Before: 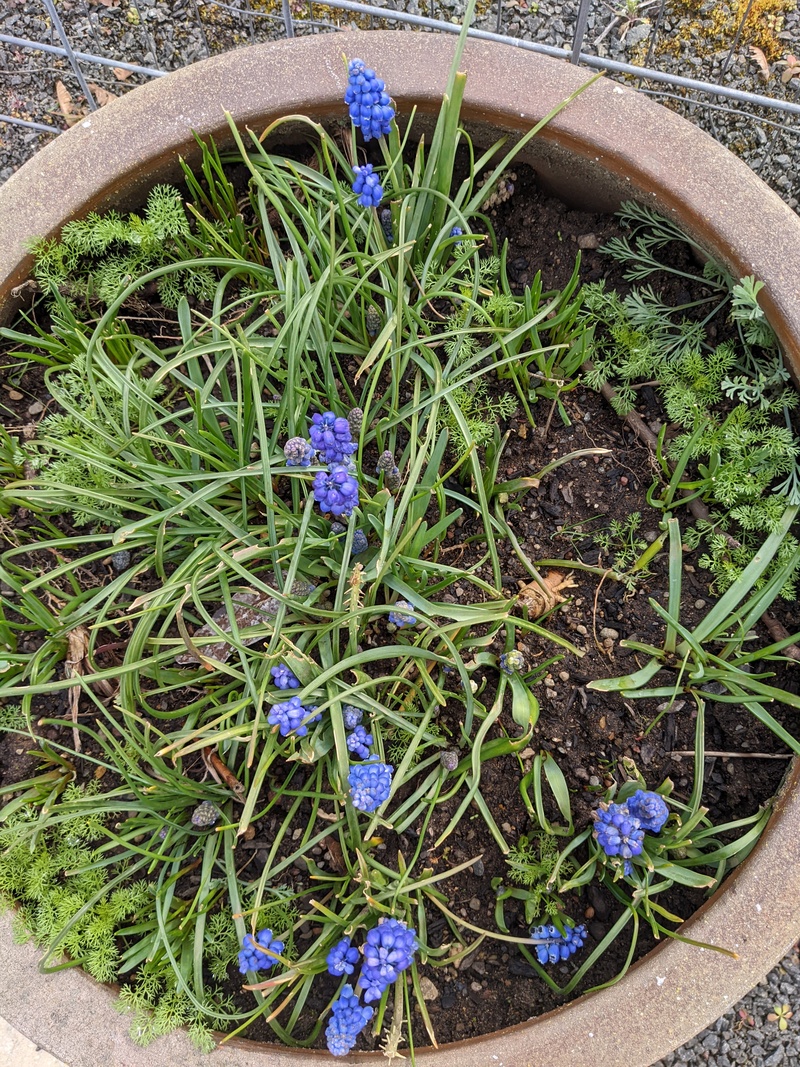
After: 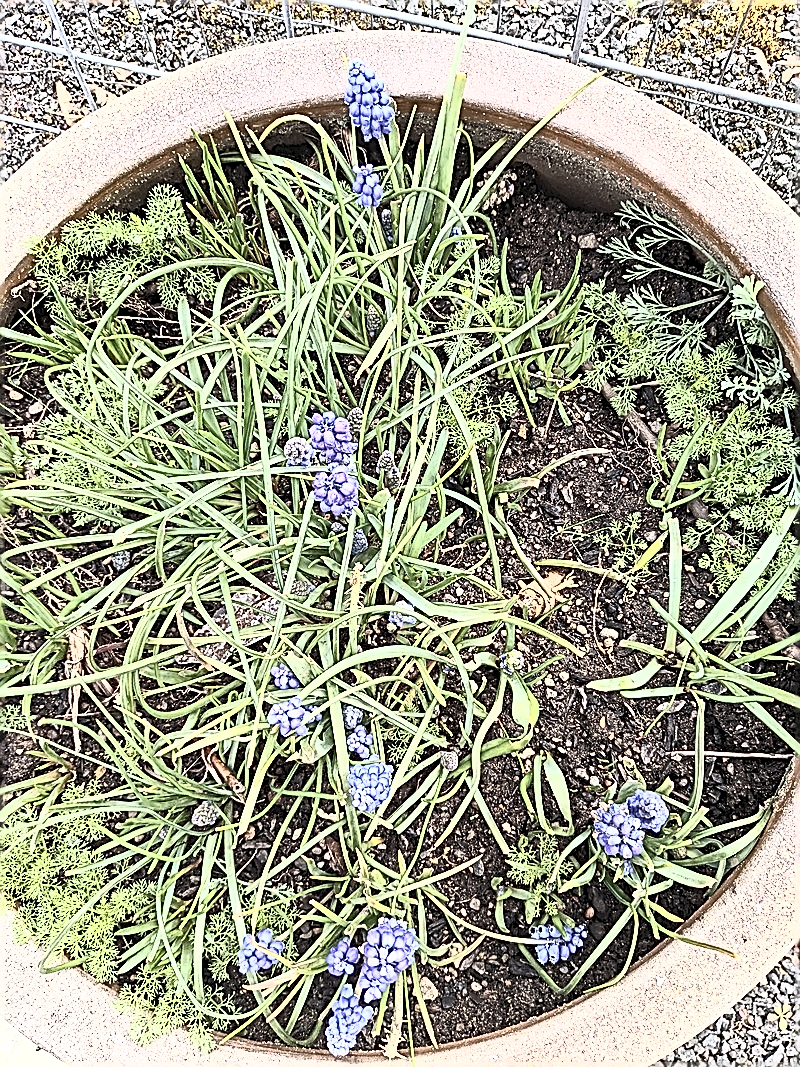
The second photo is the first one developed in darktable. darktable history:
contrast brightness saturation: contrast 0.58, brightness 0.573, saturation -0.348
sharpen: amount 1.99
haze removal: compatibility mode true, adaptive false
exposure: black level correction 0.001, exposure 0.499 EV, compensate highlight preservation false
